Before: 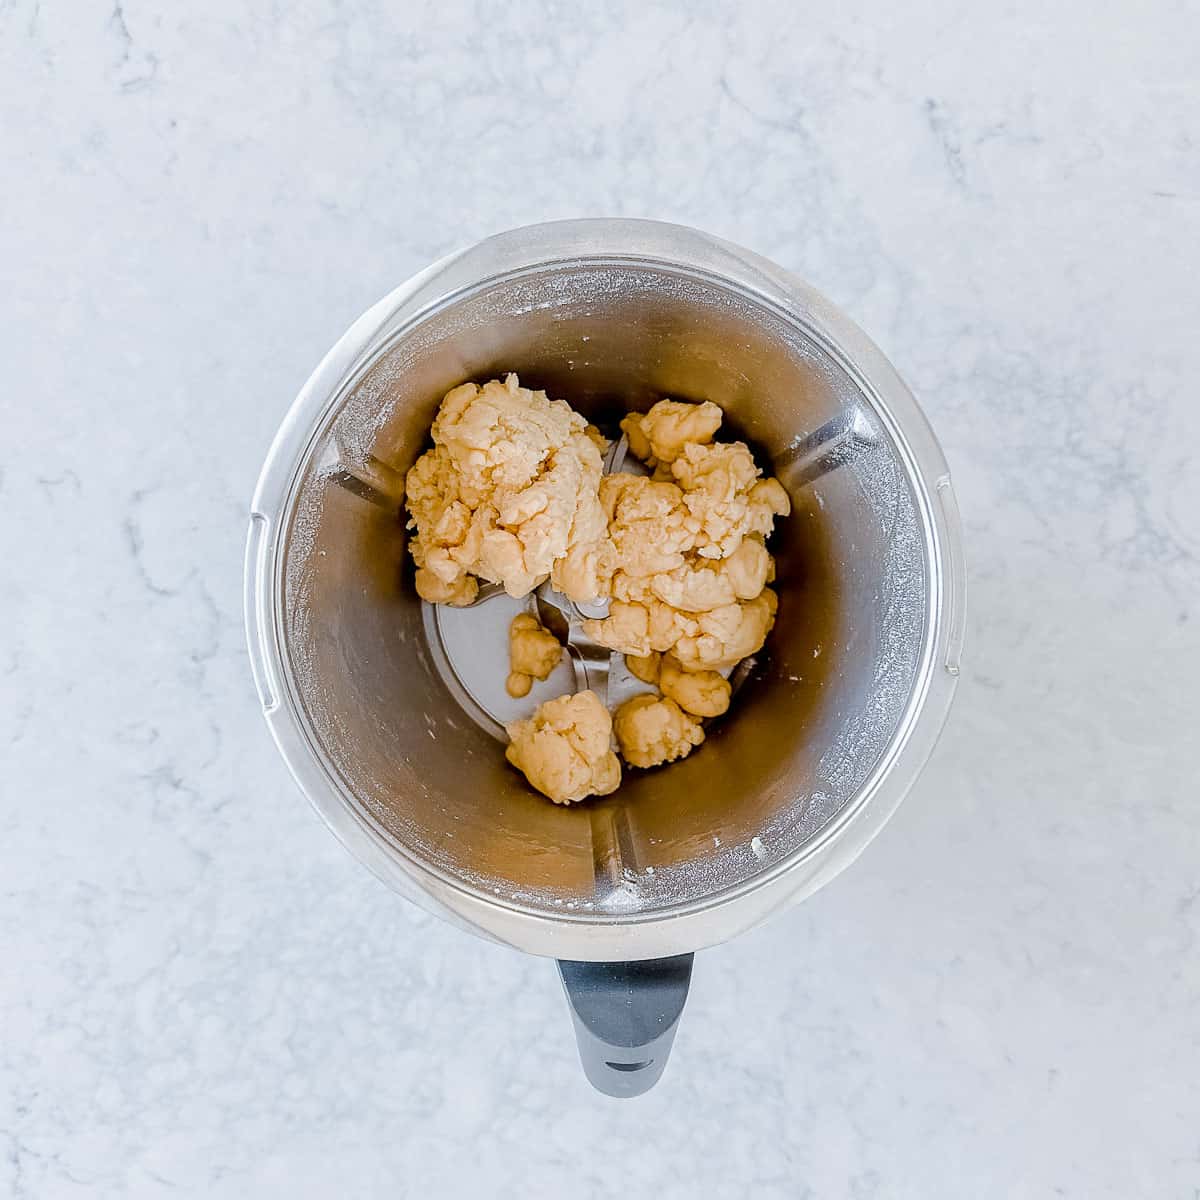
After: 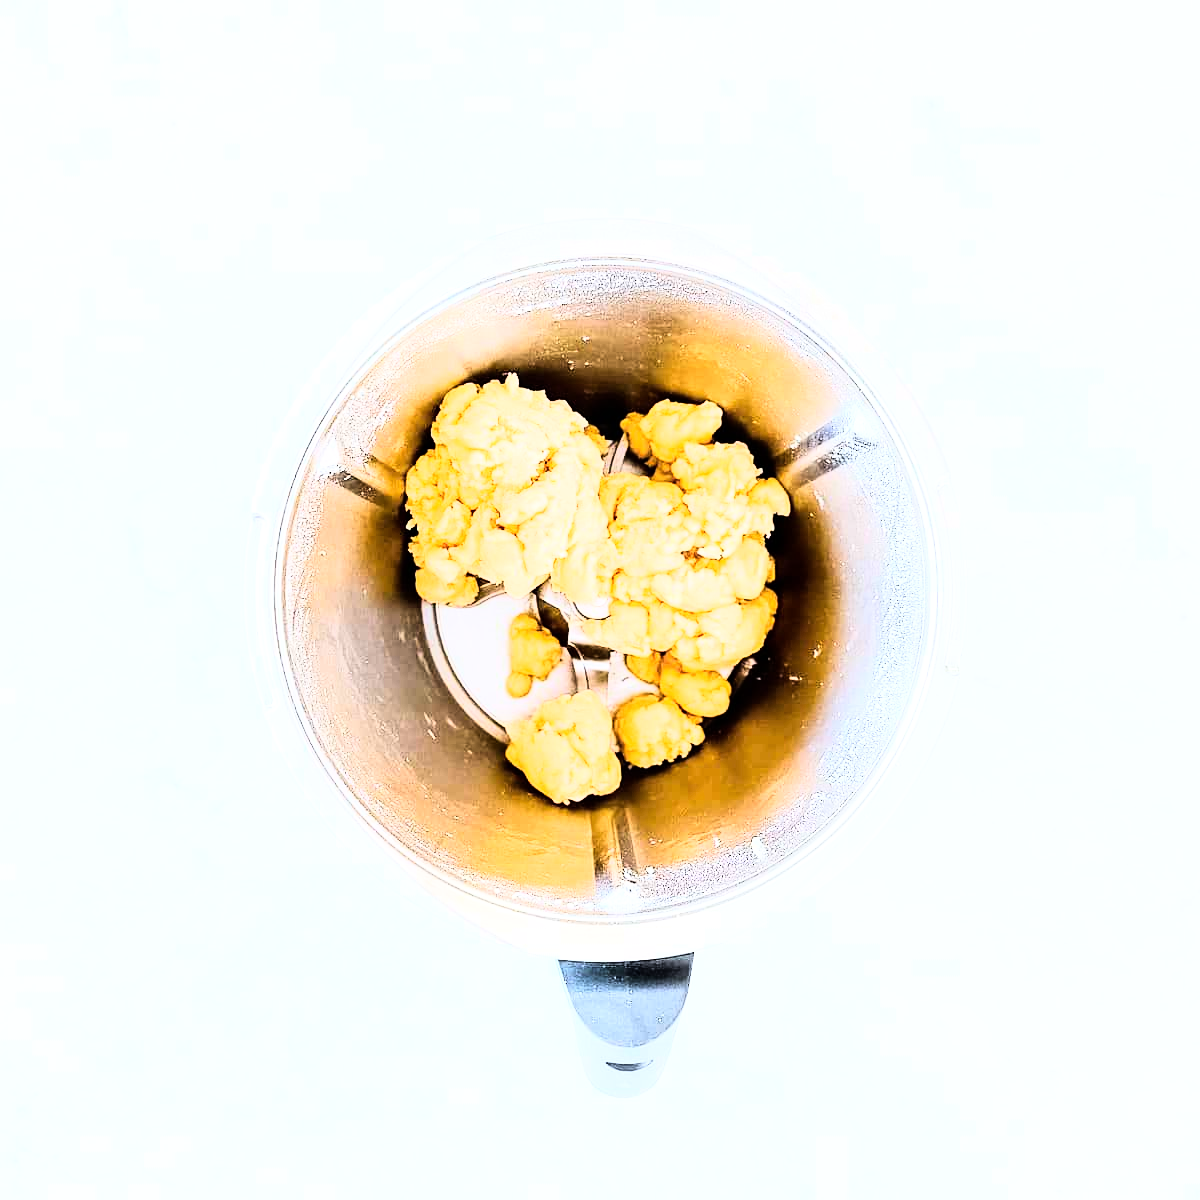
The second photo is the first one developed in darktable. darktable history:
rgb curve: curves: ch0 [(0, 0) (0.21, 0.15) (0.24, 0.21) (0.5, 0.75) (0.75, 0.96) (0.89, 0.99) (1, 1)]; ch1 [(0, 0.02) (0.21, 0.13) (0.25, 0.2) (0.5, 0.67) (0.75, 0.9) (0.89, 0.97) (1, 1)]; ch2 [(0, 0.02) (0.21, 0.13) (0.25, 0.2) (0.5, 0.67) (0.75, 0.9) (0.89, 0.97) (1, 1)], compensate middle gray true
white balance: emerald 1
exposure: black level correction 0, exposure 0.7 EV, compensate exposure bias true, compensate highlight preservation false
